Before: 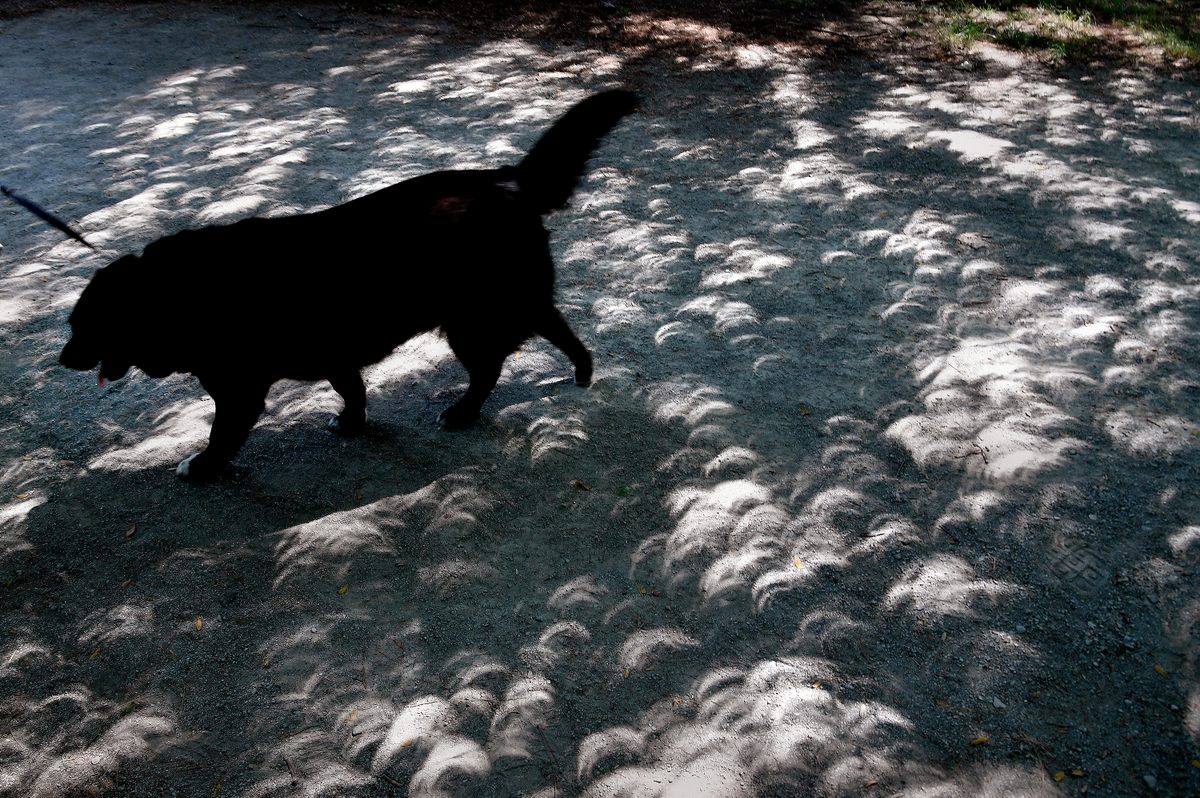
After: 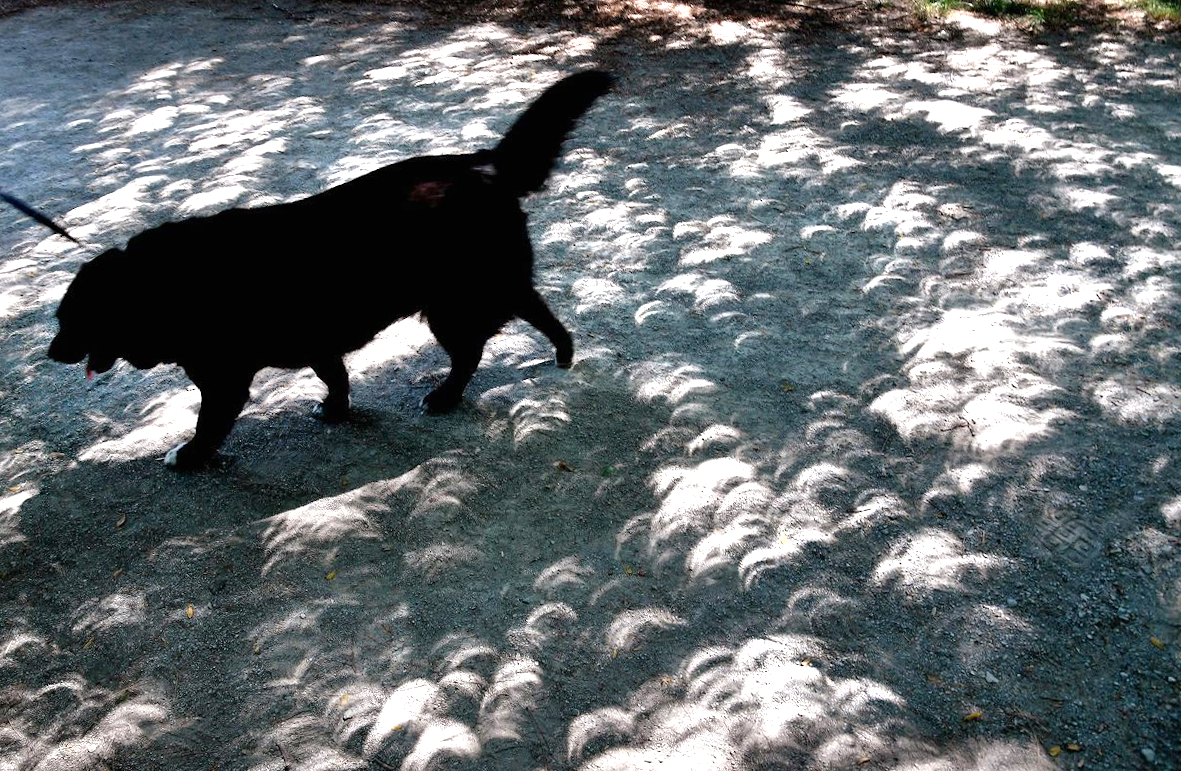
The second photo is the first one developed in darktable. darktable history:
rotate and perspective: rotation -1.32°, lens shift (horizontal) -0.031, crop left 0.015, crop right 0.985, crop top 0.047, crop bottom 0.982
shadows and highlights: soften with gaussian
exposure: black level correction 0, exposure 1 EV, compensate exposure bias true, compensate highlight preservation false
